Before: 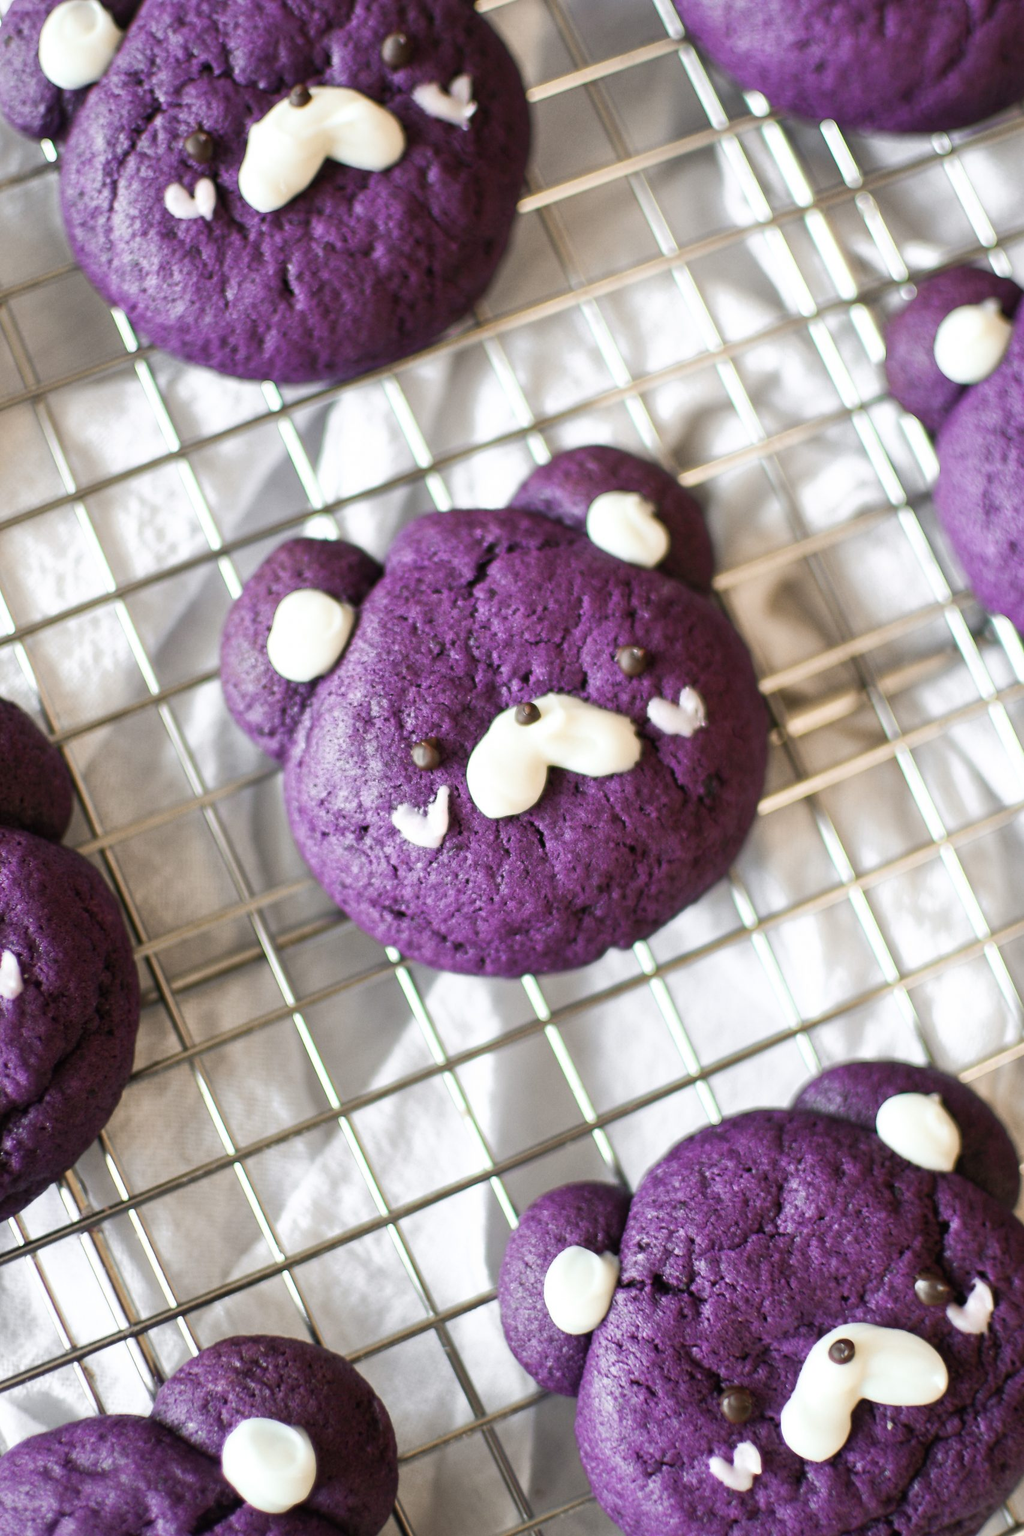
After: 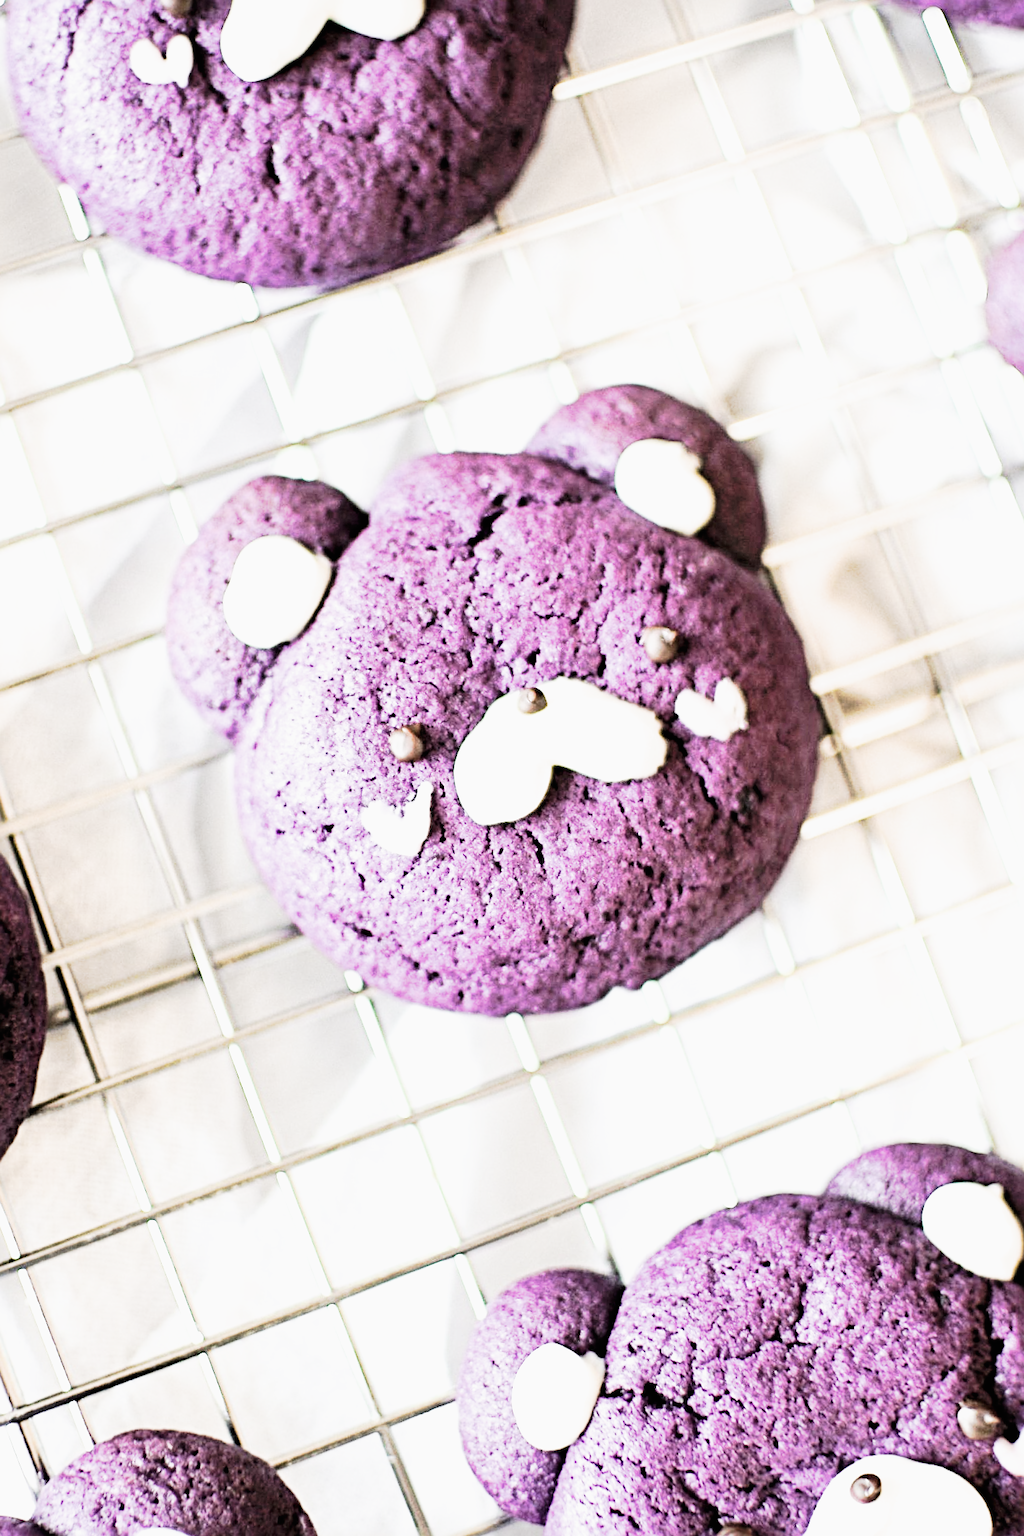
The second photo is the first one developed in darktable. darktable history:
tone equalizer: on, module defaults
tone curve: curves: ch0 [(0, 0.006) (0.037, 0.022) (0.123, 0.105) (0.19, 0.173) (0.277, 0.279) (0.474, 0.517) (0.597, 0.662) (0.687, 0.774) (0.855, 0.891) (1, 0.982)]; ch1 [(0, 0) (0.243, 0.245) (0.422, 0.415) (0.493, 0.495) (0.508, 0.503) (0.544, 0.552) (0.557, 0.582) (0.626, 0.672) (0.694, 0.732) (1, 1)]; ch2 [(0, 0) (0.249, 0.216) (0.356, 0.329) (0.424, 0.442) (0.476, 0.483) (0.498, 0.5) (0.517, 0.519) (0.532, 0.539) (0.562, 0.596) (0.614, 0.662) (0.706, 0.757) (0.808, 0.809) (0.991, 0.968)], preserve colors none
exposure: black level correction 0, exposure 2.112 EV, compensate highlight preservation false
contrast brightness saturation: contrast 0.095, saturation -0.367
crop and rotate: angle -3.25°, left 5.248%, top 5.163%, right 4.602%, bottom 4.757%
sharpen: radius 4.926
filmic rgb: black relative exposure -5.05 EV, white relative exposure 3.99 EV, hardness 2.89, contrast 1.296, highlights saturation mix -28.72%
haze removal: compatibility mode true, adaptive false
